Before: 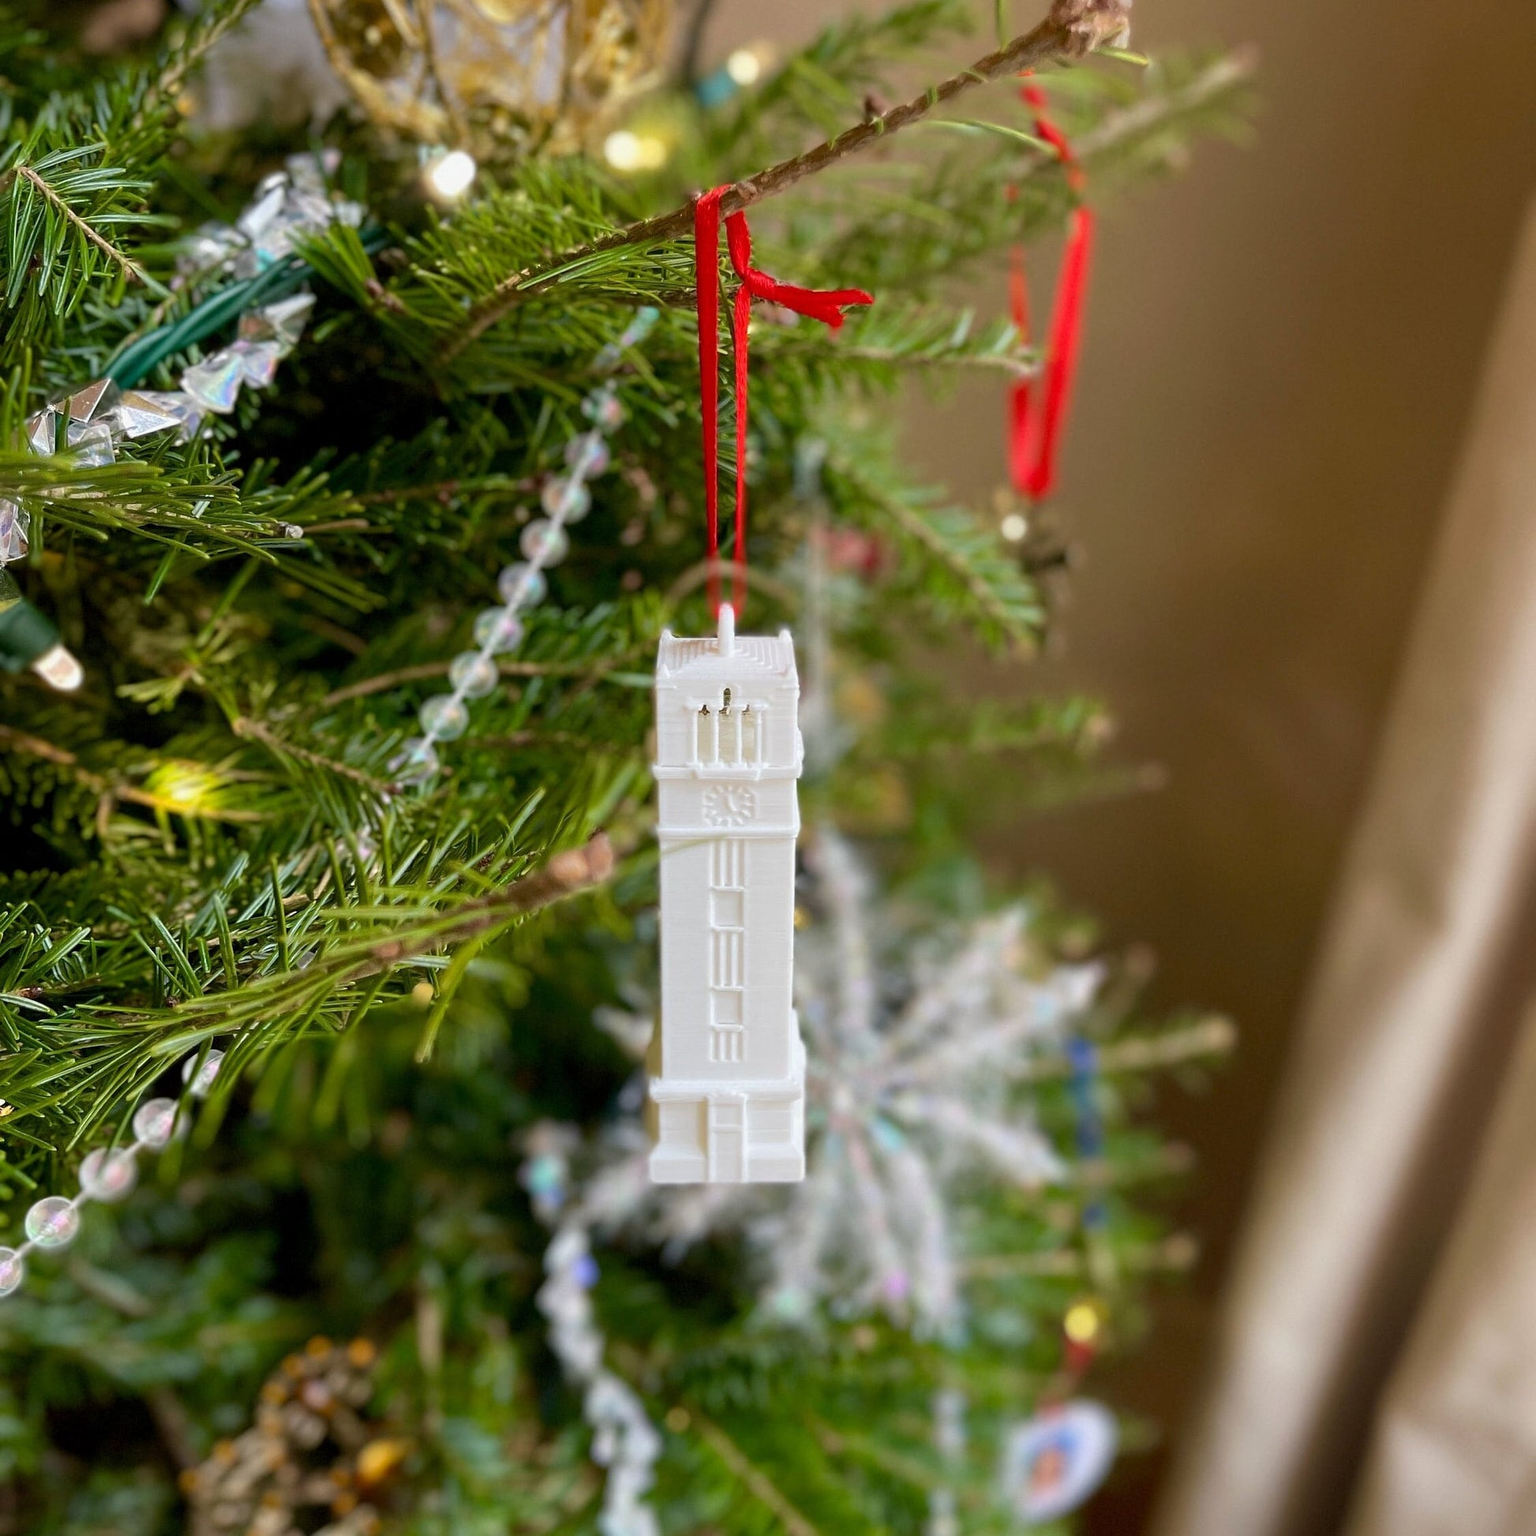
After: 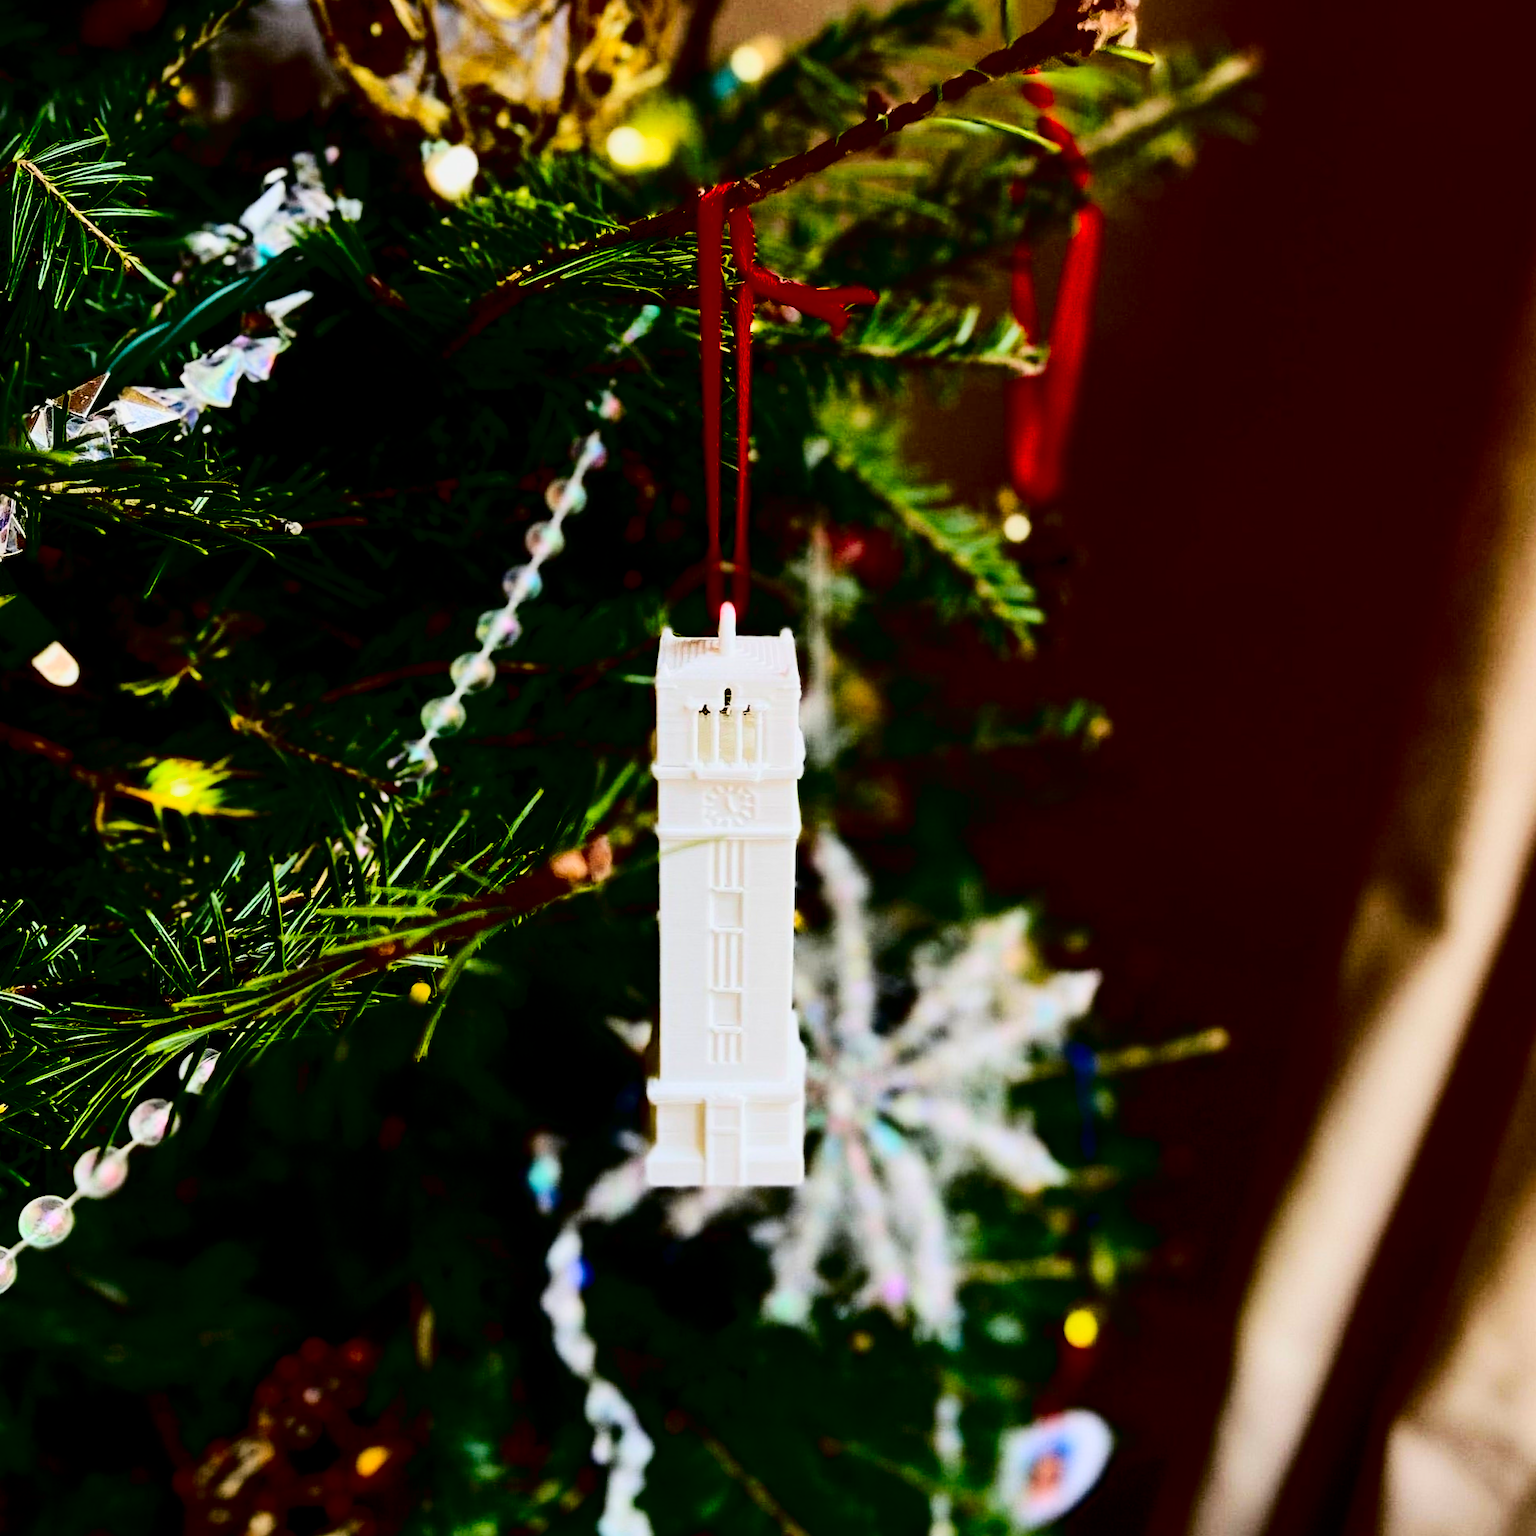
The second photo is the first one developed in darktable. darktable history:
crop and rotate: angle -0.324°
contrast brightness saturation: contrast 0.751, brightness -0.982, saturation 0.984
filmic rgb: black relative exposure -5.06 EV, white relative exposure 3.97 EV, hardness 2.88, contrast 1.185, highlights saturation mix -31%
